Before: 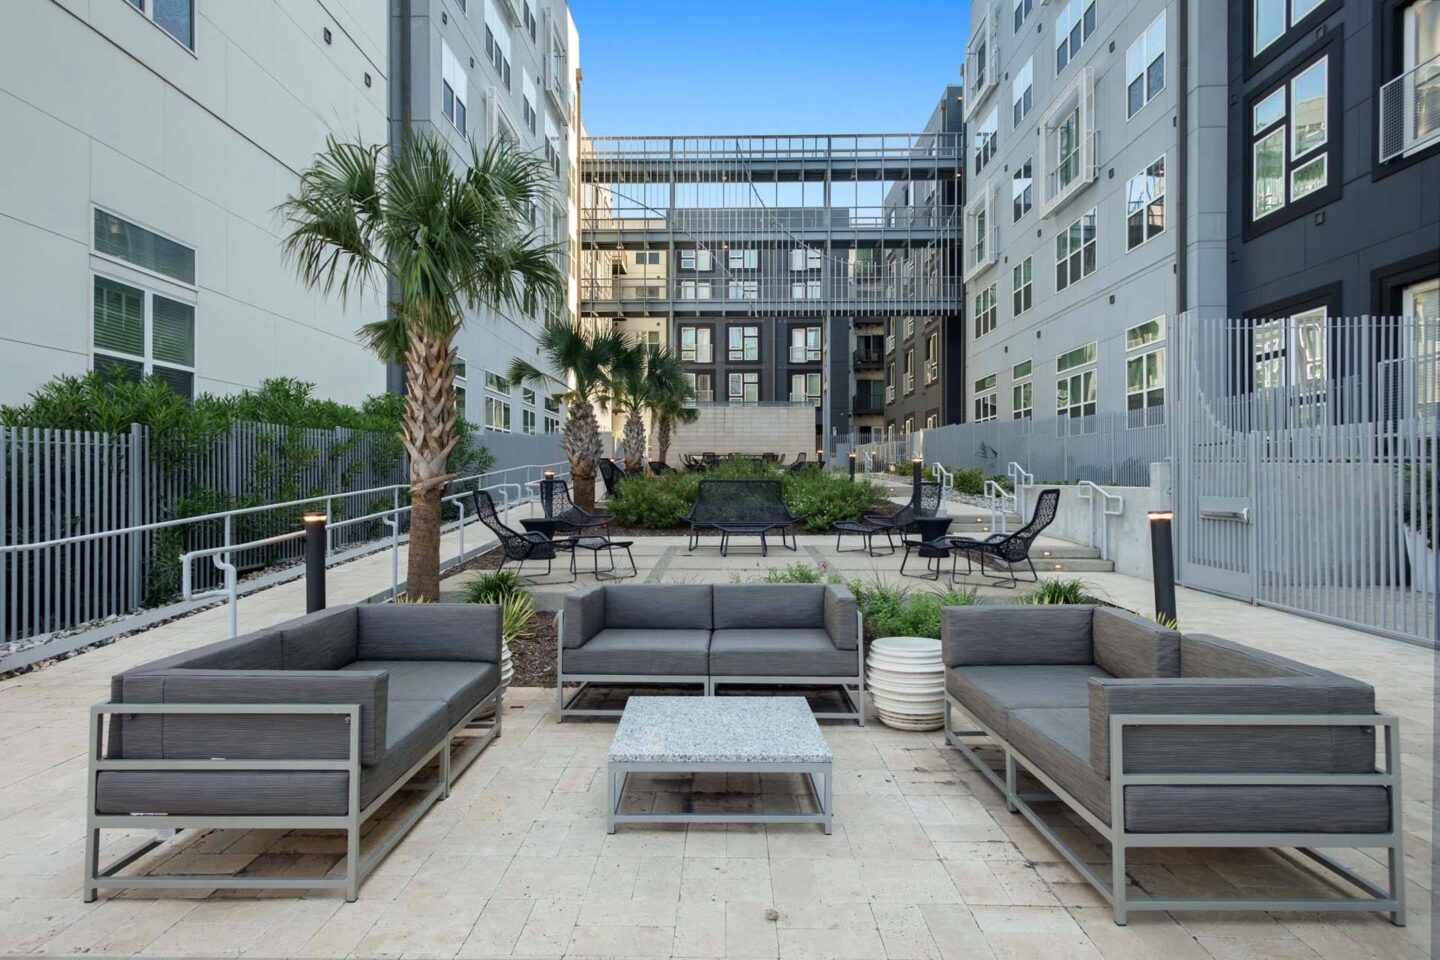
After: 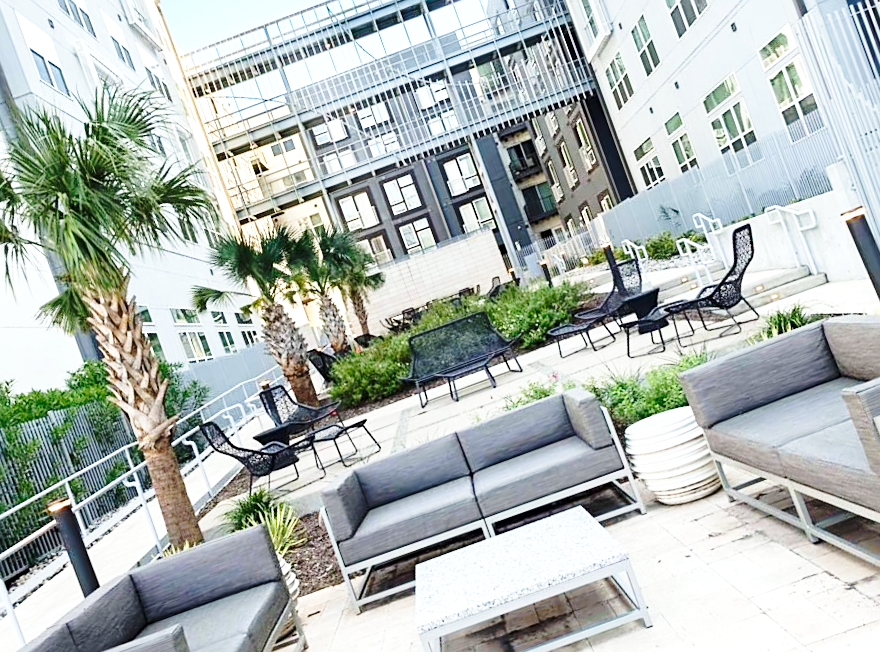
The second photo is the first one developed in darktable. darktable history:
base curve: curves: ch0 [(0, 0) (0.032, 0.037) (0.105, 0.228) (0.435, 0.76) (0.856, 0.983) (1, 1)], preserve colors none
sharpen: on, module defaults
crop and rotate: angle 20.01°, left 6.999%, right 4.12%, bottom 1.181%
exposure: black level correction 0, exposure 0.701 EV, compensate exposure bias true, compensate highlight preservation false
